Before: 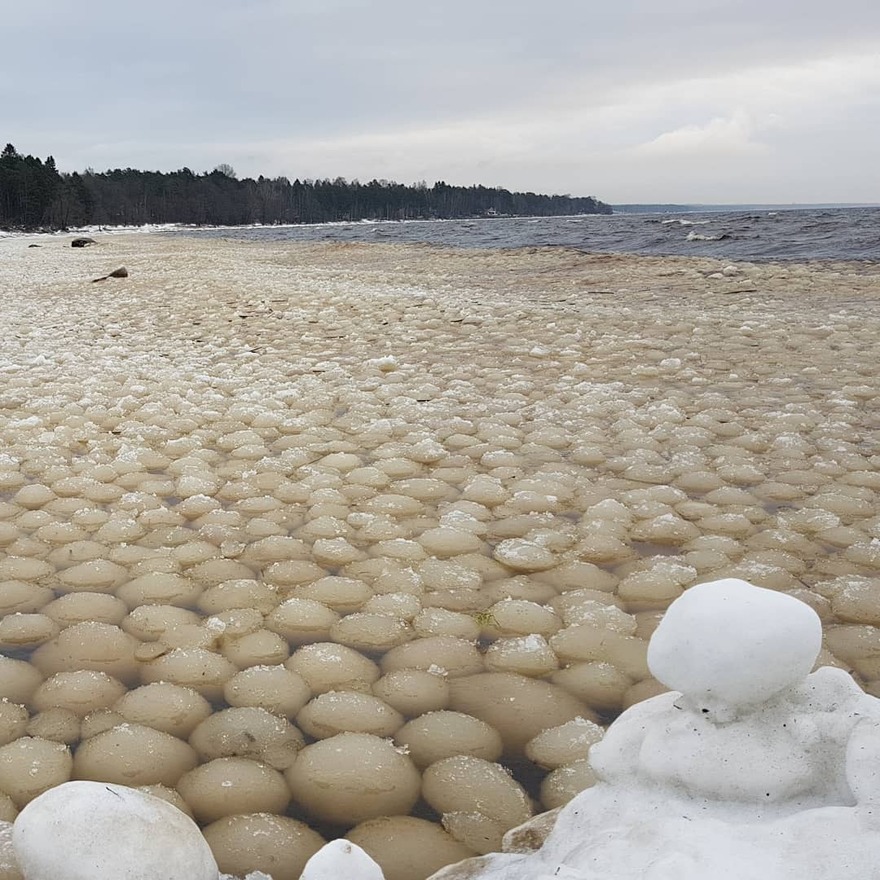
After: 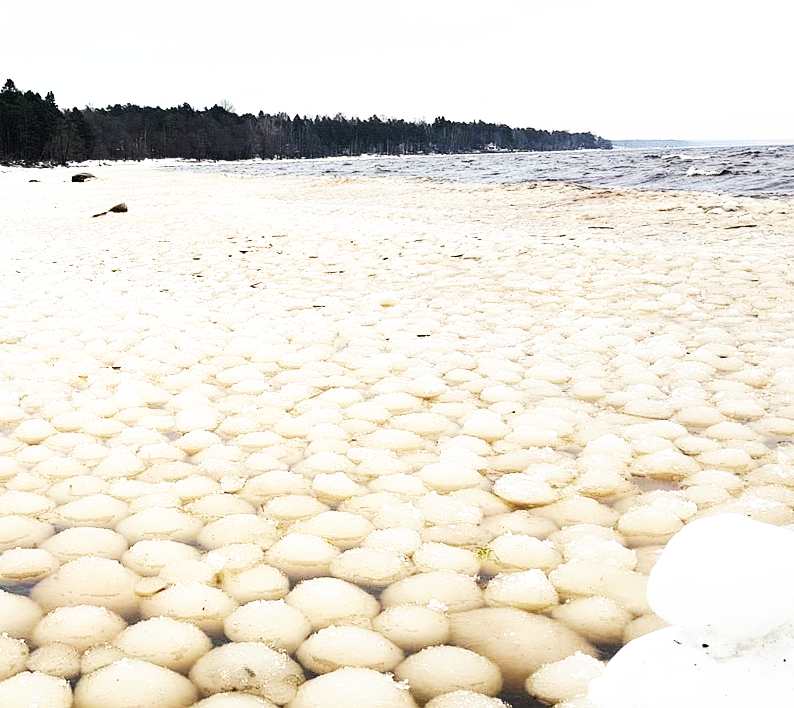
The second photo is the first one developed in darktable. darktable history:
base curve: curves: ch0 [(0, 0) (0.007, 0.004) (0.027, 0.03) (0.046, 0.07) (0.207, 0.54) (0.442, 0.872) (0.673, 0.972) (1, 1)], preserve colors none
tone equalizer: -8 EV -0.75 EV, -7 EV -0.7 EV, -6 EV -0.6 EV, -5 EV -0.4 EV, -3 EV 0.4 EV, -2 EV 0.6 EV, -1 EV 0.7 EV, +0 EV 0.75 EV, edges refinement/feathering 500, mask exposure compensation -1.57 EV, preserve details no
color calibration: x 0.342, y 0.355, temperature 5146 K
crop: top 7.49%, right 9.717%, bottom 11.943%
